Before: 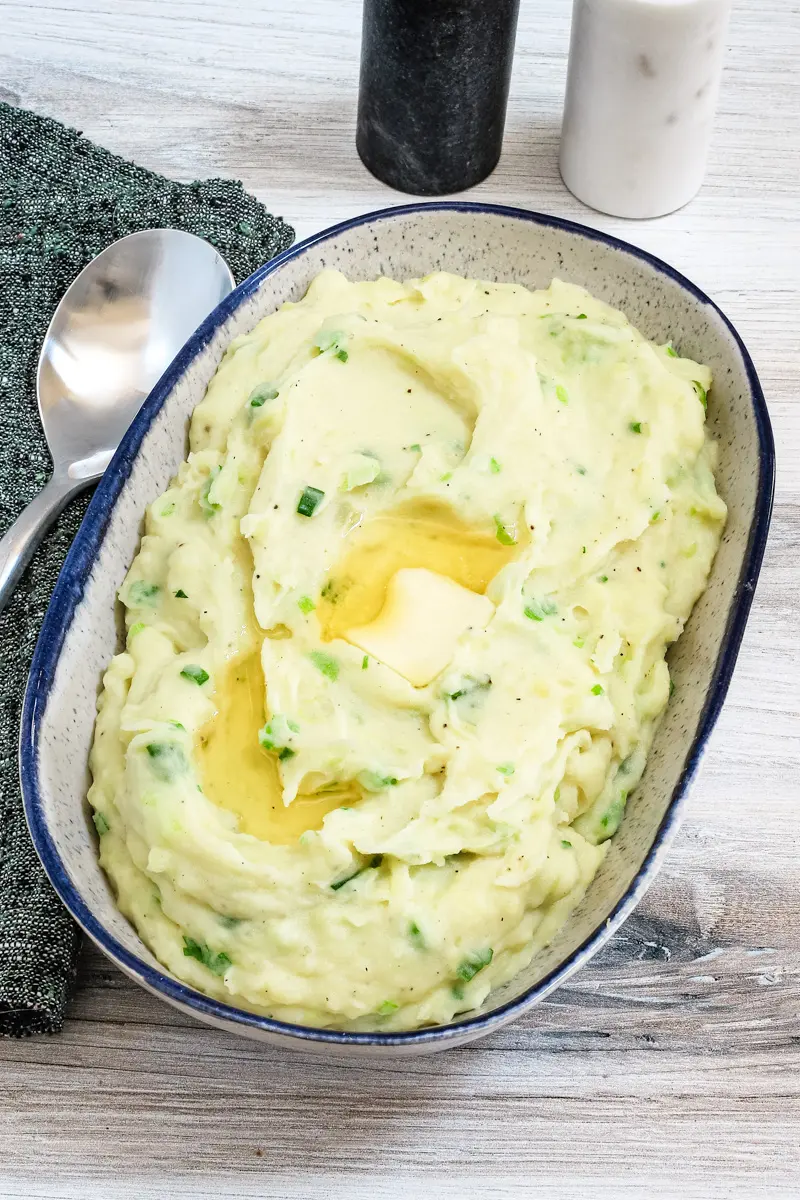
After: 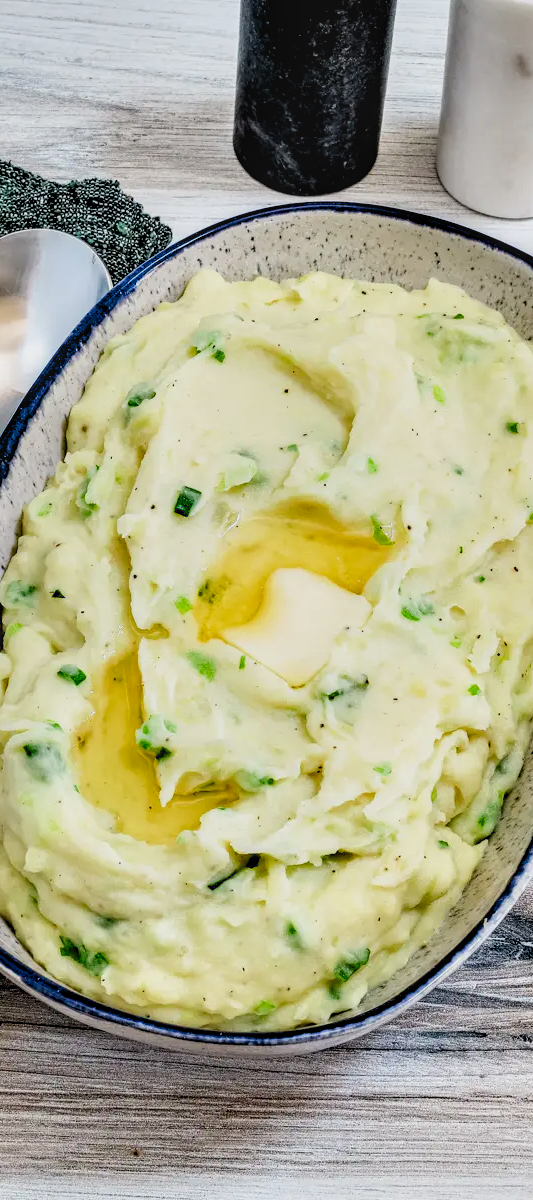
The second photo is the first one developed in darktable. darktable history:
color correction: highlights b* 0.037, saturation 1.12
contrast equalizer: octaves 7, y [[0.6 ×6], [0.55 ×6], [0 ×6], [0 ×6], [0 ×6]]
filmic rgb: black relative exposure -16 EV, white relative exposure 4 EV, target black luminance 0%, hardness 7.59, latitude 72.62%, contrast 0.909, highlights saturation mix 10.57%, shadows ↔ highlights balance -0.372%
crop and rotate: left 15.424%, right 17.872%
local contrast: on, module defaults
